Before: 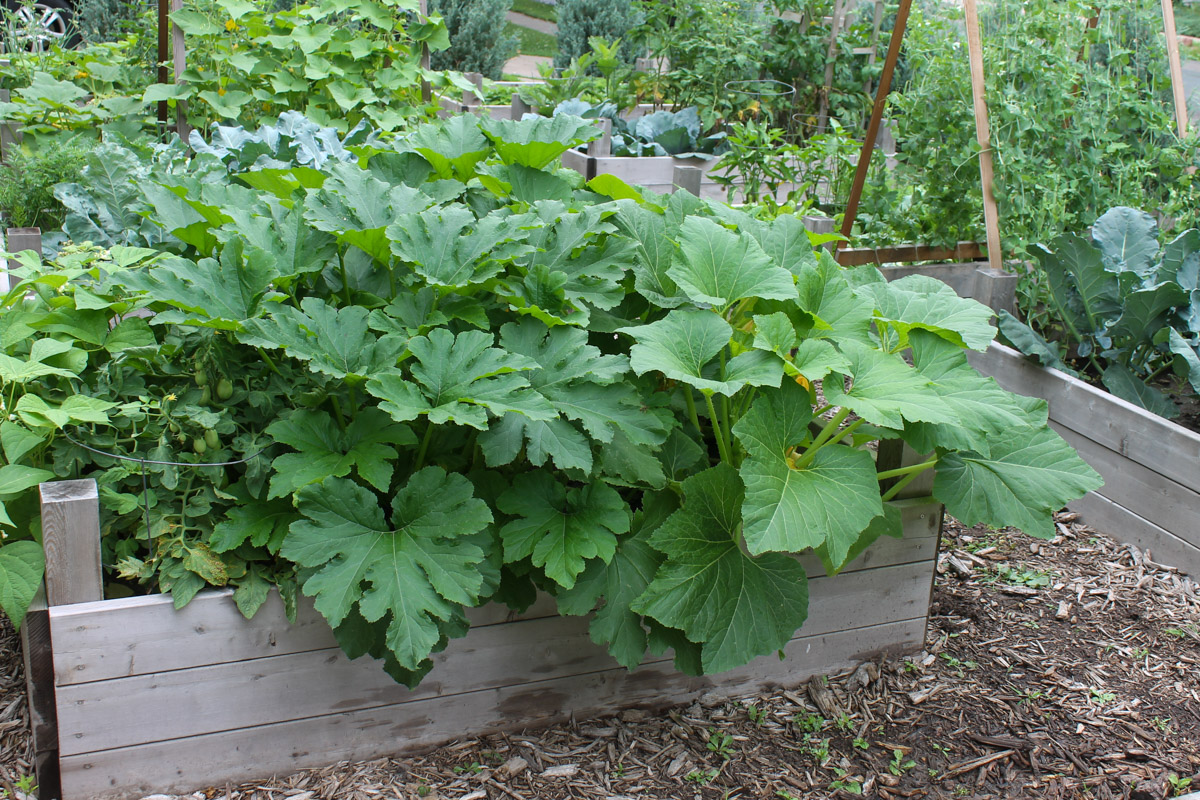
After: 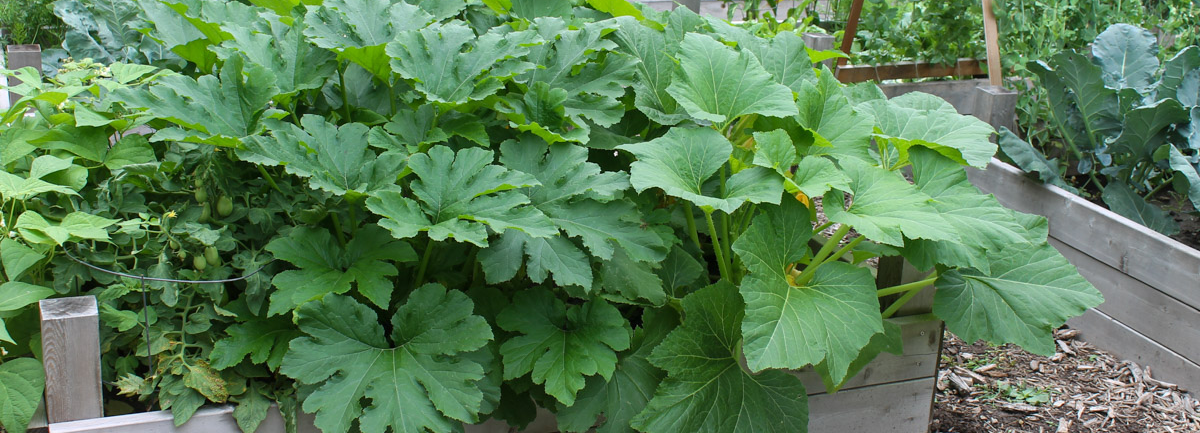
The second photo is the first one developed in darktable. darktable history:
crop and rotate: top 22.954%, bottom 22.887%
